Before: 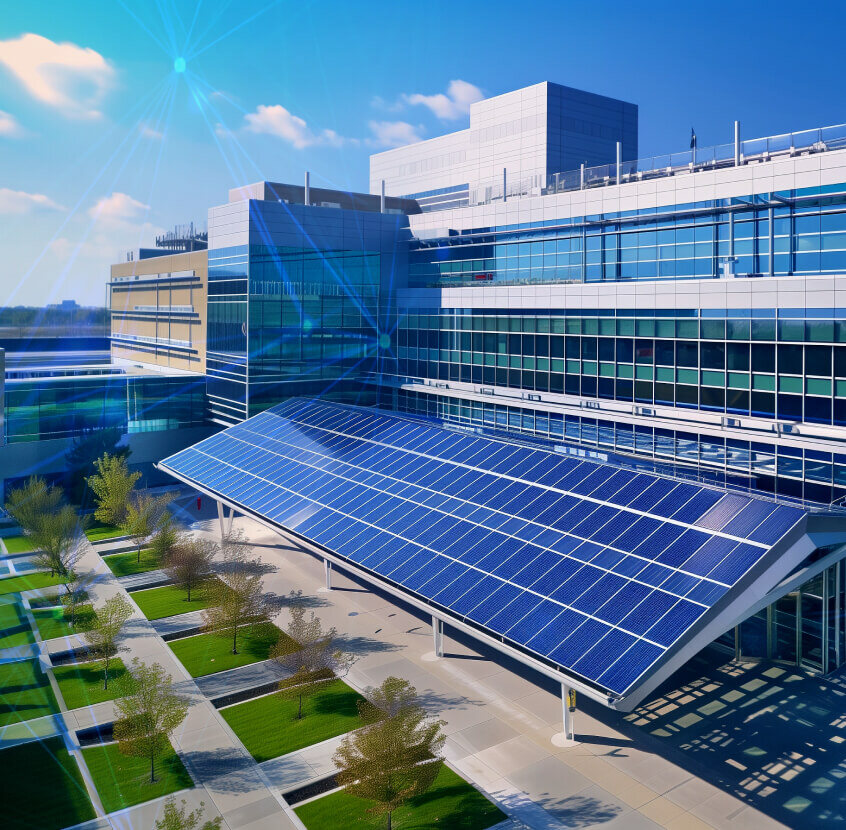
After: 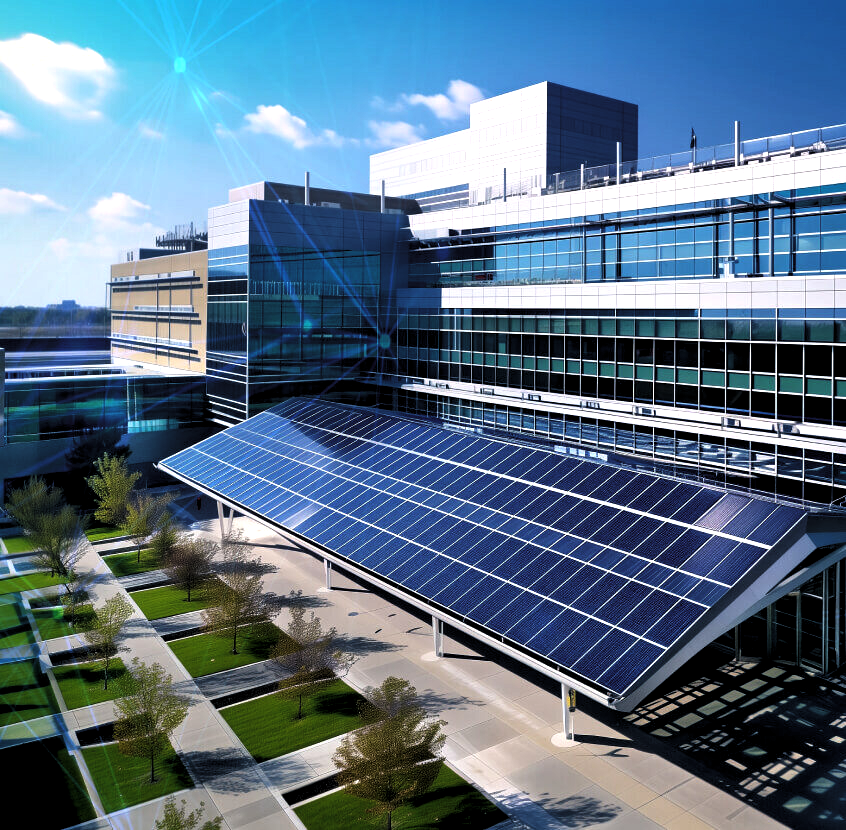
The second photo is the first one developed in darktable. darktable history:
levels: levels [0.129, 0.519, 0.867]
